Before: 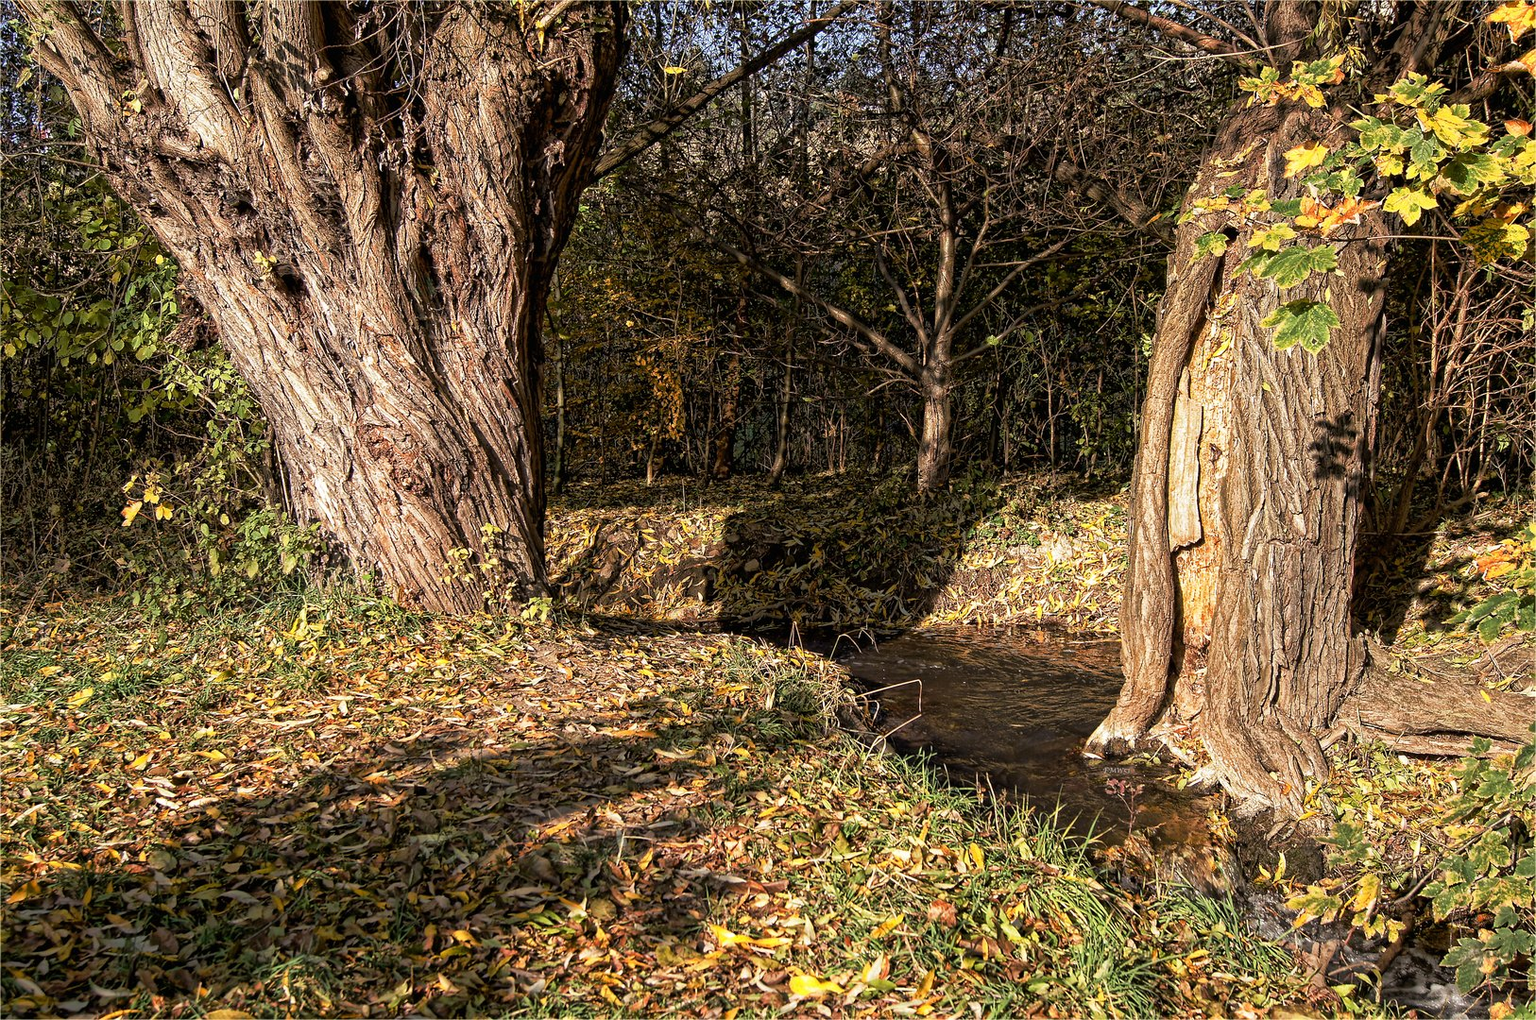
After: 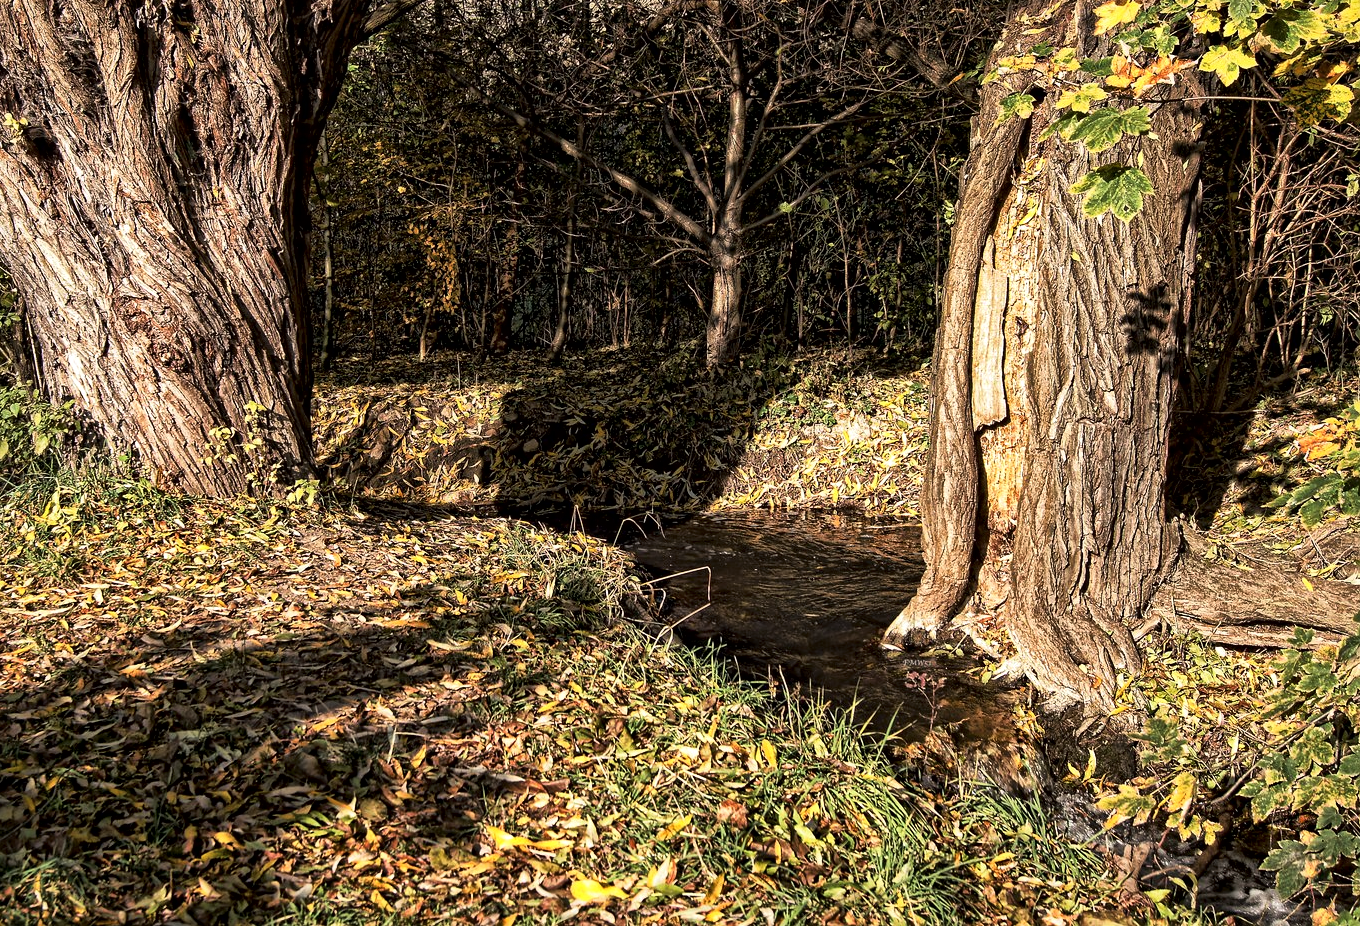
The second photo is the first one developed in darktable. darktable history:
local contrast: mode bilateral grid, contrast 50, coarseness 50, detail 150%, midtone range 0.2
crop: left 16.315%, top 14.246%
white balance: red 1, blue 1
tone curve: curves: ch0 [(0.016, 0.011) (0.204, 0.146) (0.515, 0.476) (0.78, 0.795) (1, 0.981)], color space Lab, linked channels, preserve colors none
